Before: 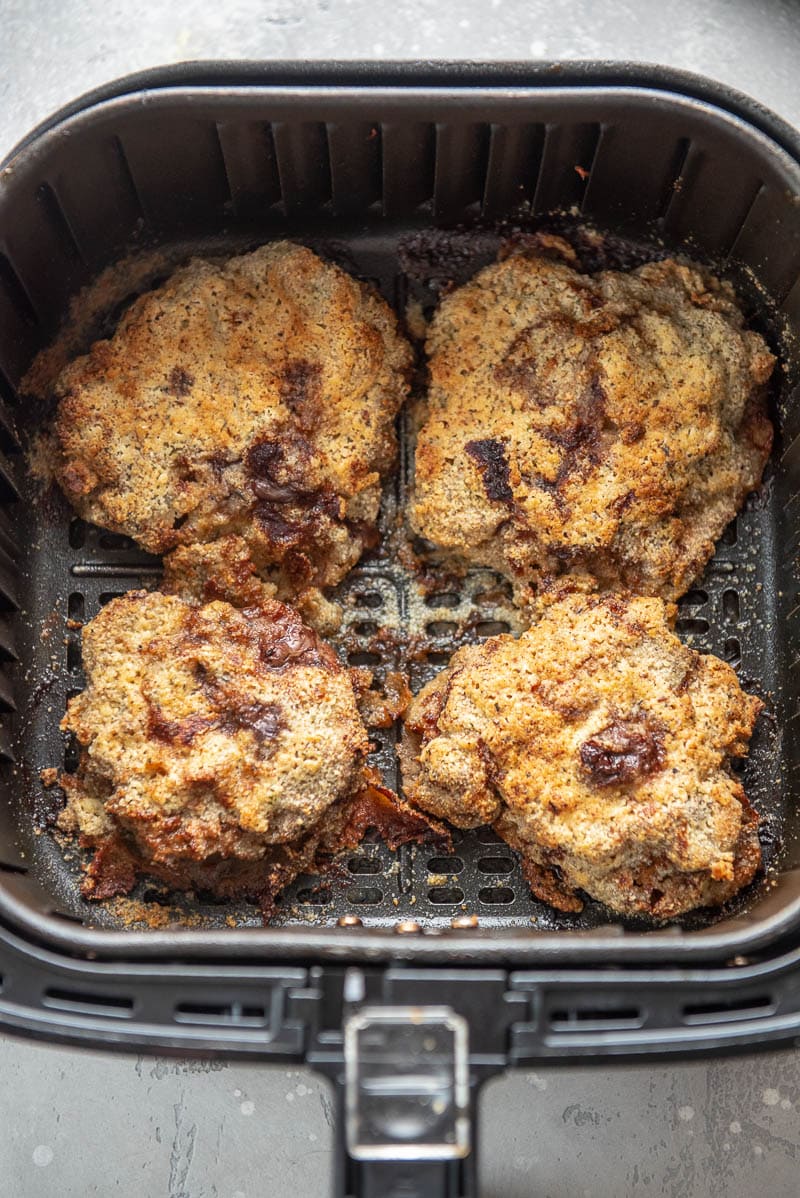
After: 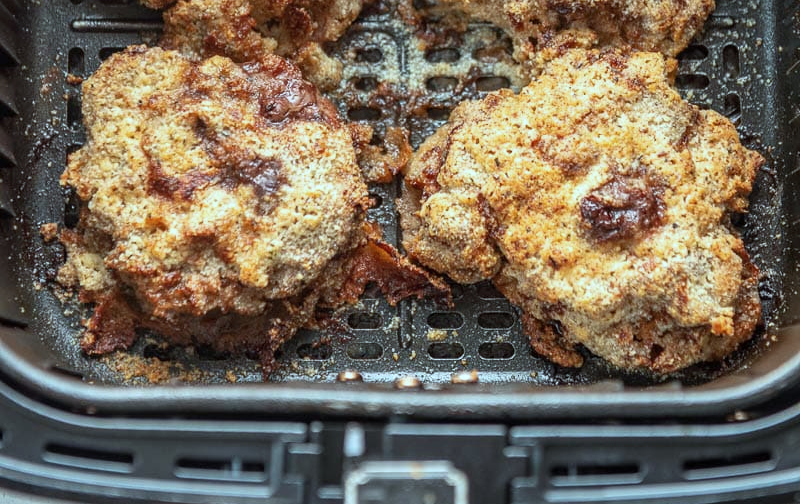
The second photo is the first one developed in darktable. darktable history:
crop: top 45.551%, bottom 12.262%
color correction: highlights a* -10.04, highlights b* -10.37
